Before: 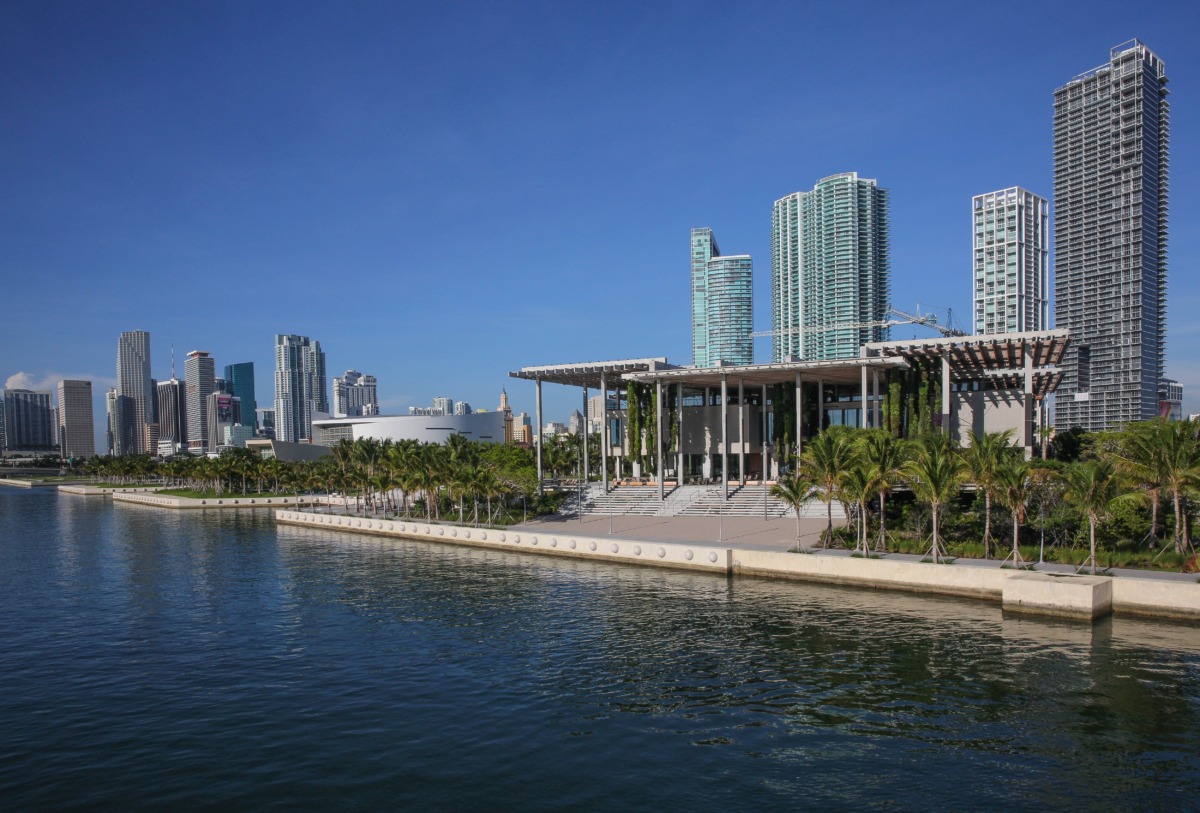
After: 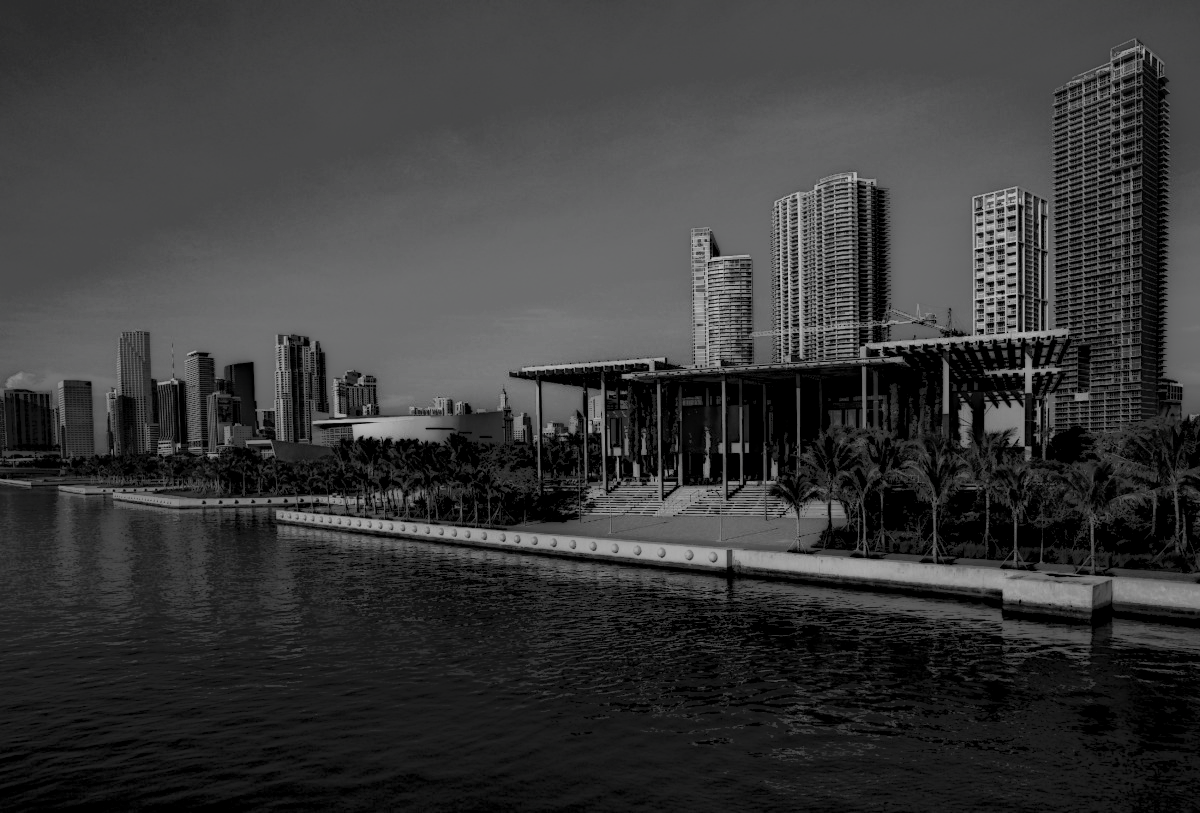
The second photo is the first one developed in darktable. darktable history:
contrast brightness saturation: saturation -0.988
tone equalizer: -8 EV -0.001 EV, -7 EV 0.003 EV, -6 EV -0.003 EV, -5 EV -0.011 EV, -4 EV -0.063 EV, -3 EV -0.212 EV, -2 EV -0.277 EV, -1 EV 0.088 EV, +0 EV 0.282 EV, mask exposure compensation -0.514 EV
local contrast: highlights 3%, shadows 232%, detail 164%, midtone range 0.008
